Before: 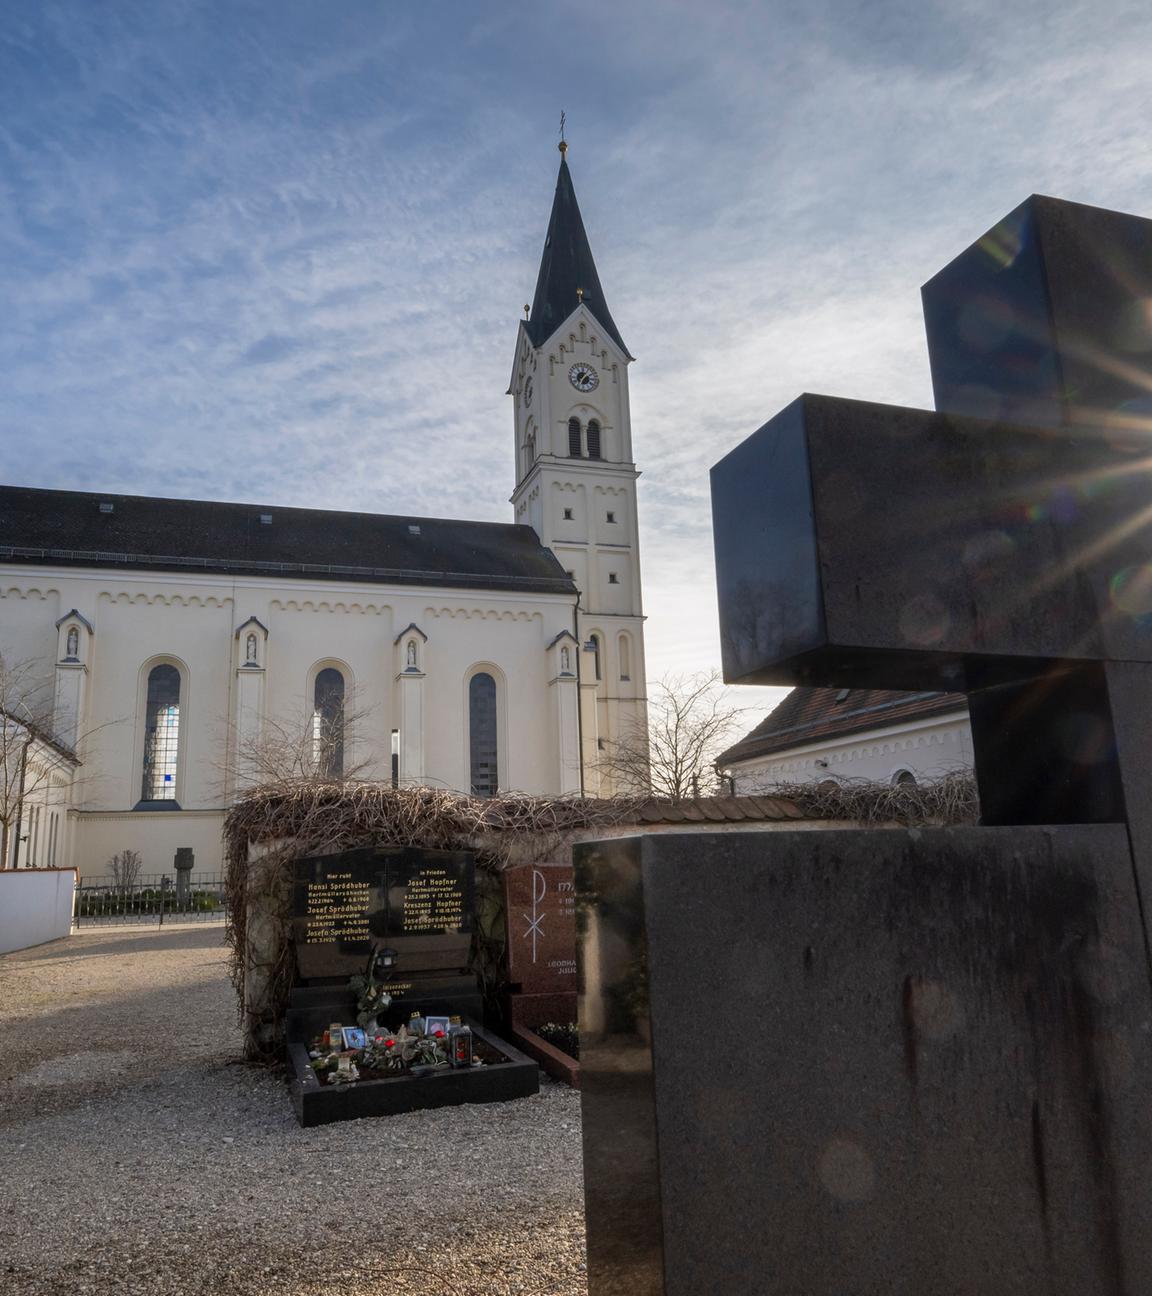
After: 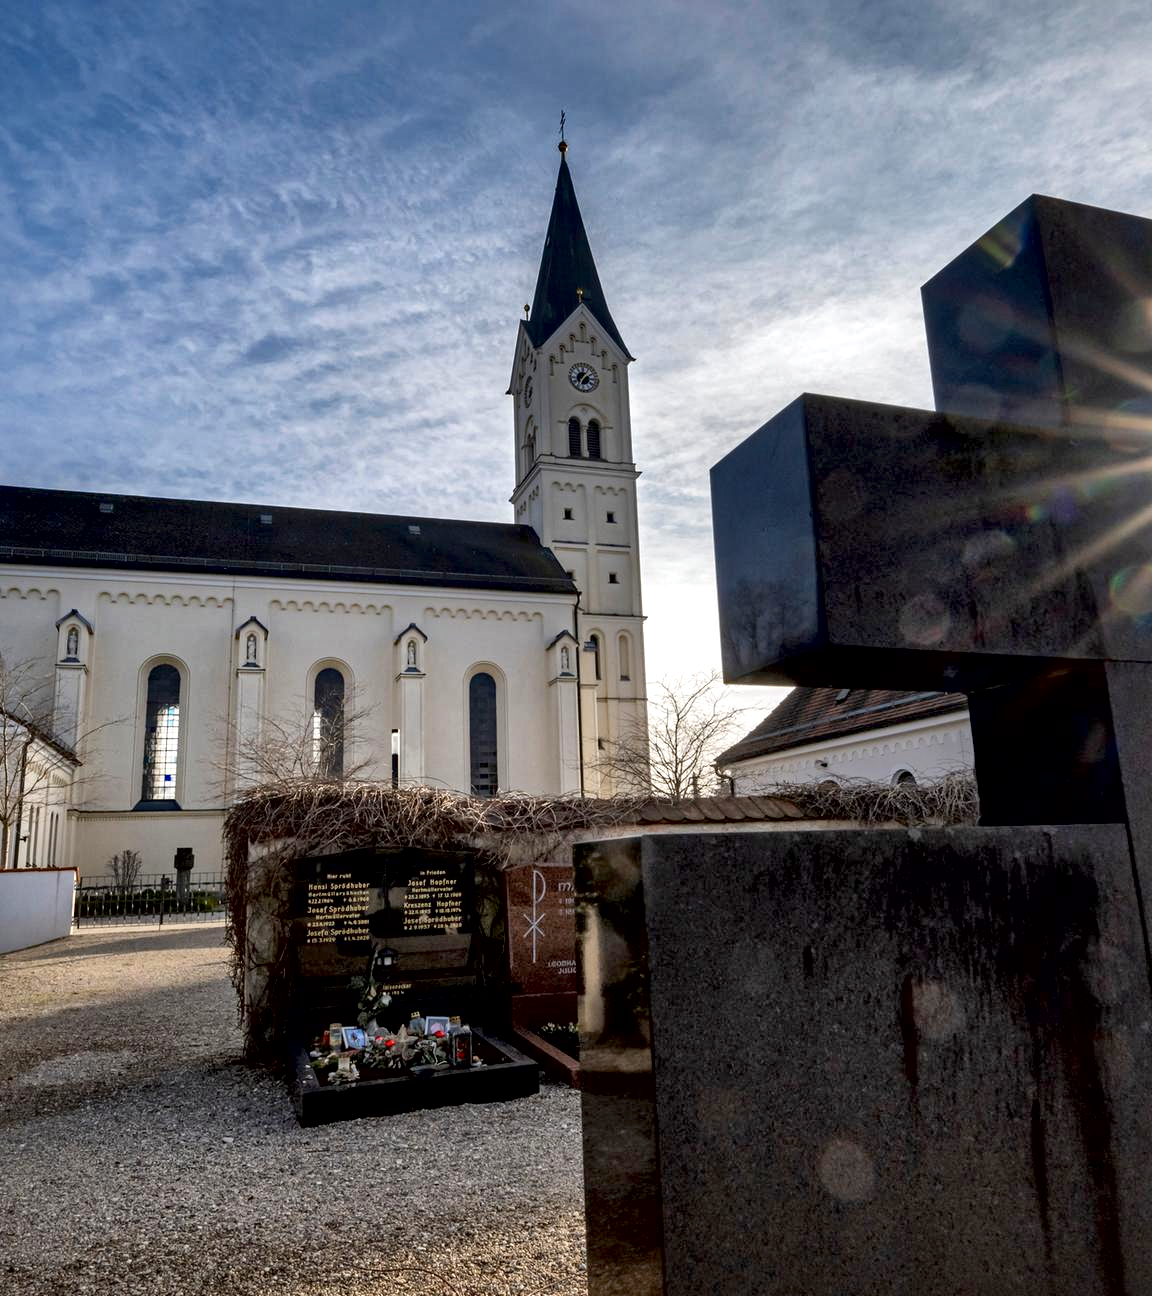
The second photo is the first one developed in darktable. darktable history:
haze removal: adaptive false
exposure: black level correction 0.007, exposure 0.097 EV, compensate highlight preservation false
local contrast: mode bilateral grid, contrast 70, coarseness 76, detail 180%, midtone range 0.2
